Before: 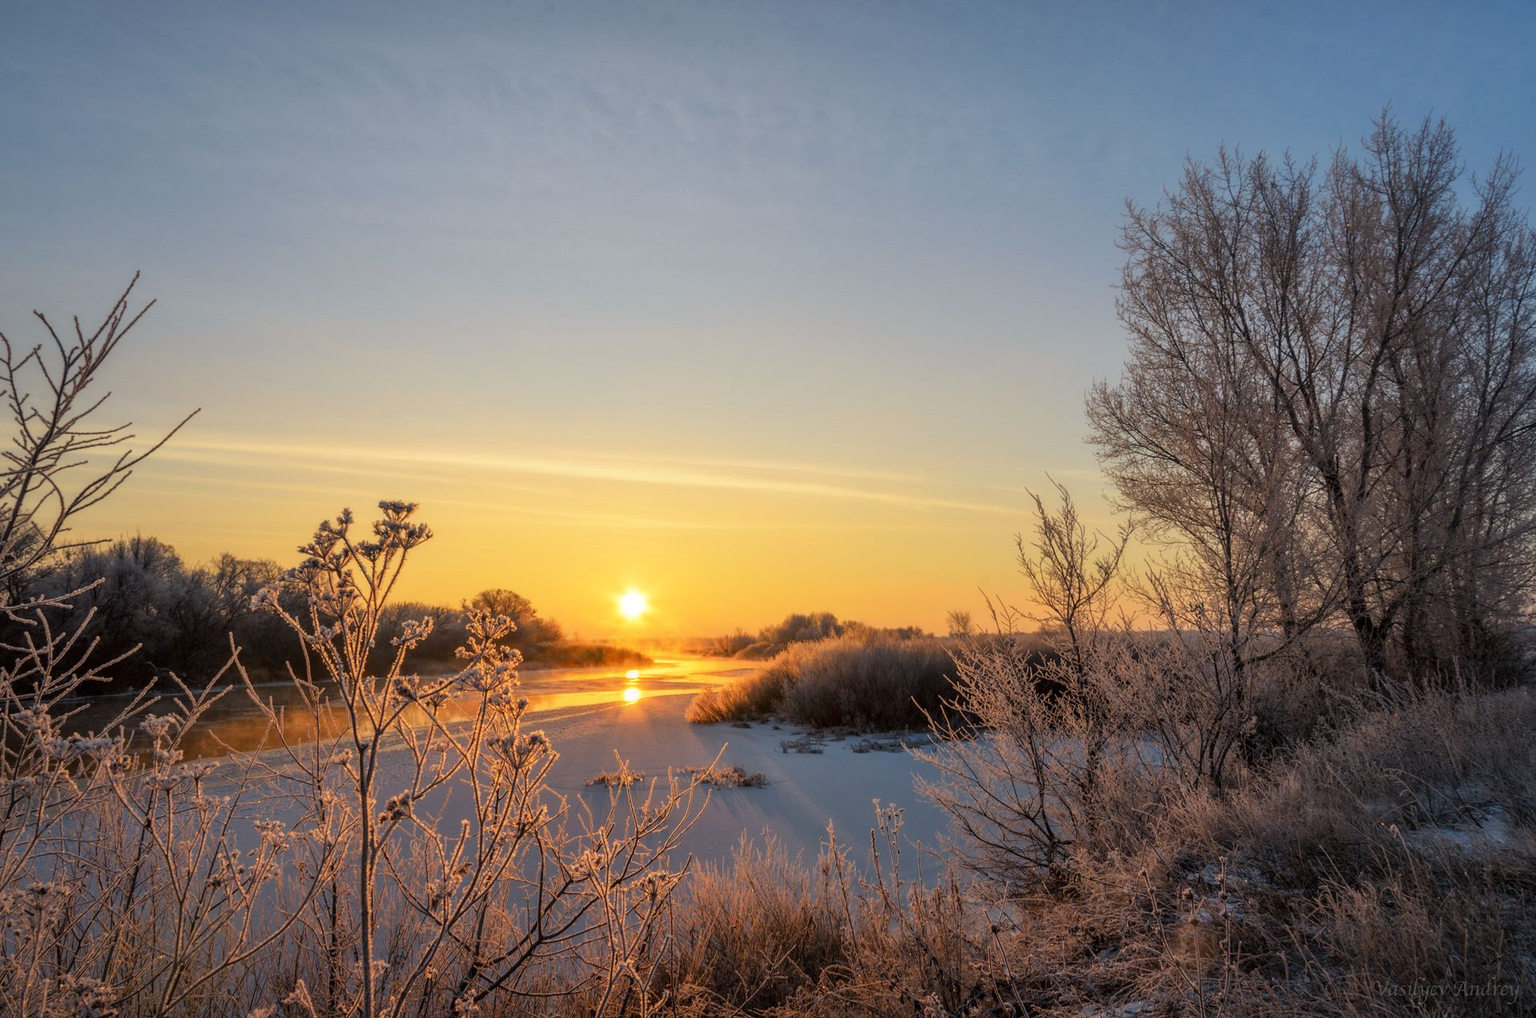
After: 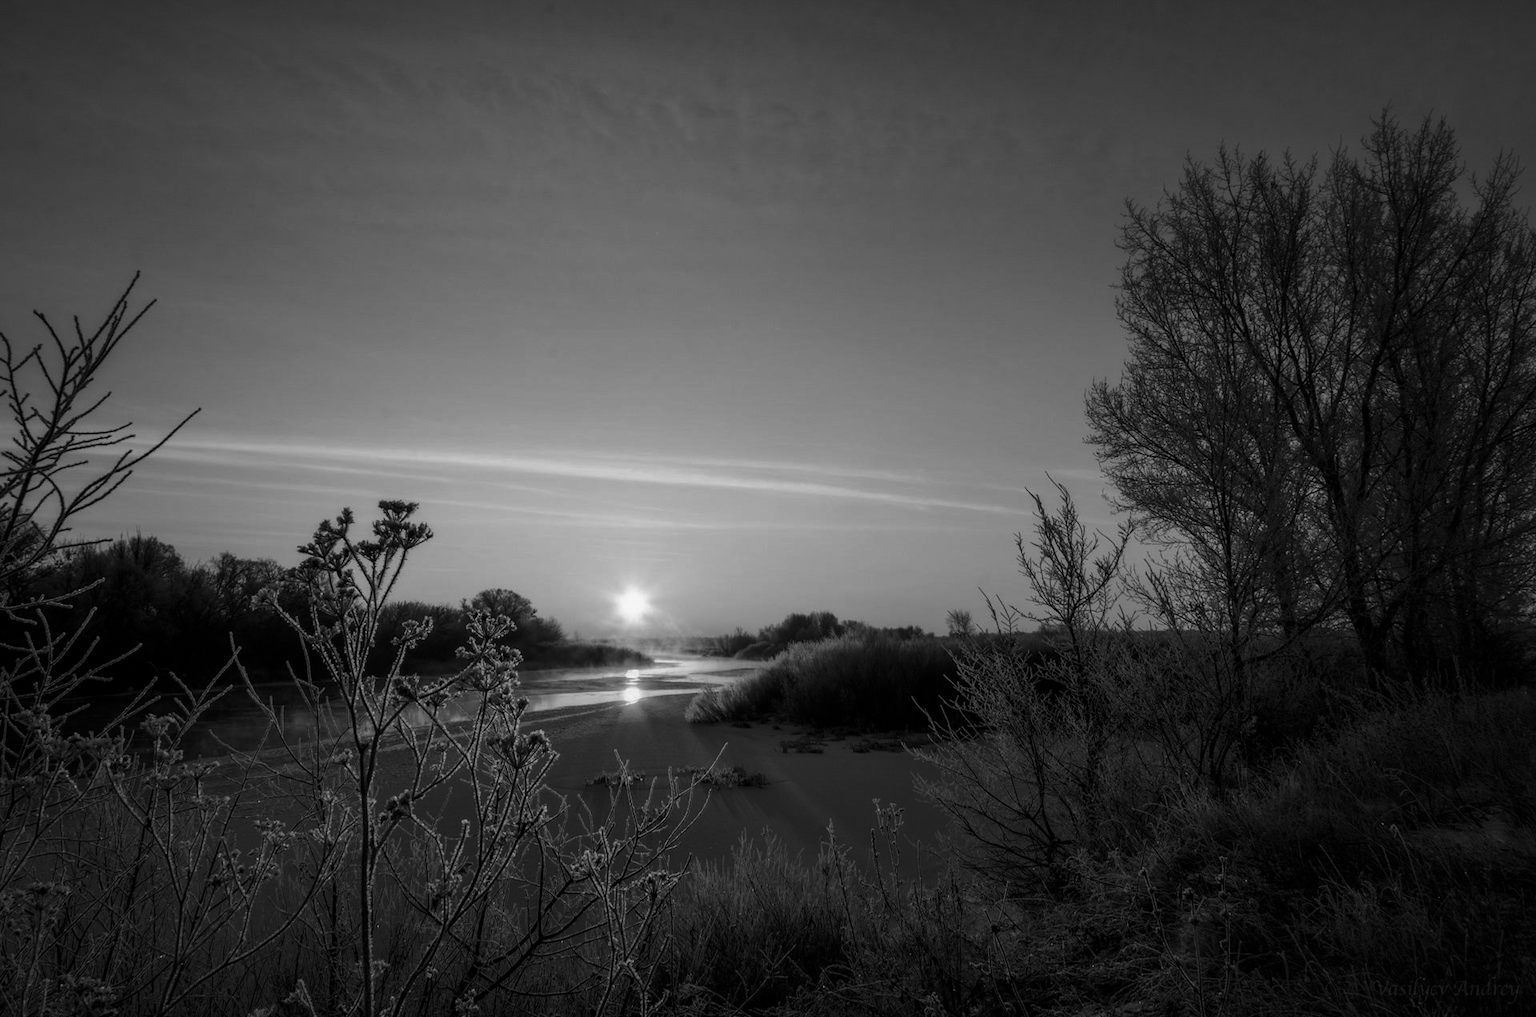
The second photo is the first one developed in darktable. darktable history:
contrast equalizer: y [[0.5 ×6], [0.5 ×6], [0.5 ×6], [0 ×6], [0, 0, 0, 0.581, 0.011, 0]]
contrast brightness saturation: contrast -0.03, brightness -0.59, saturation -1
